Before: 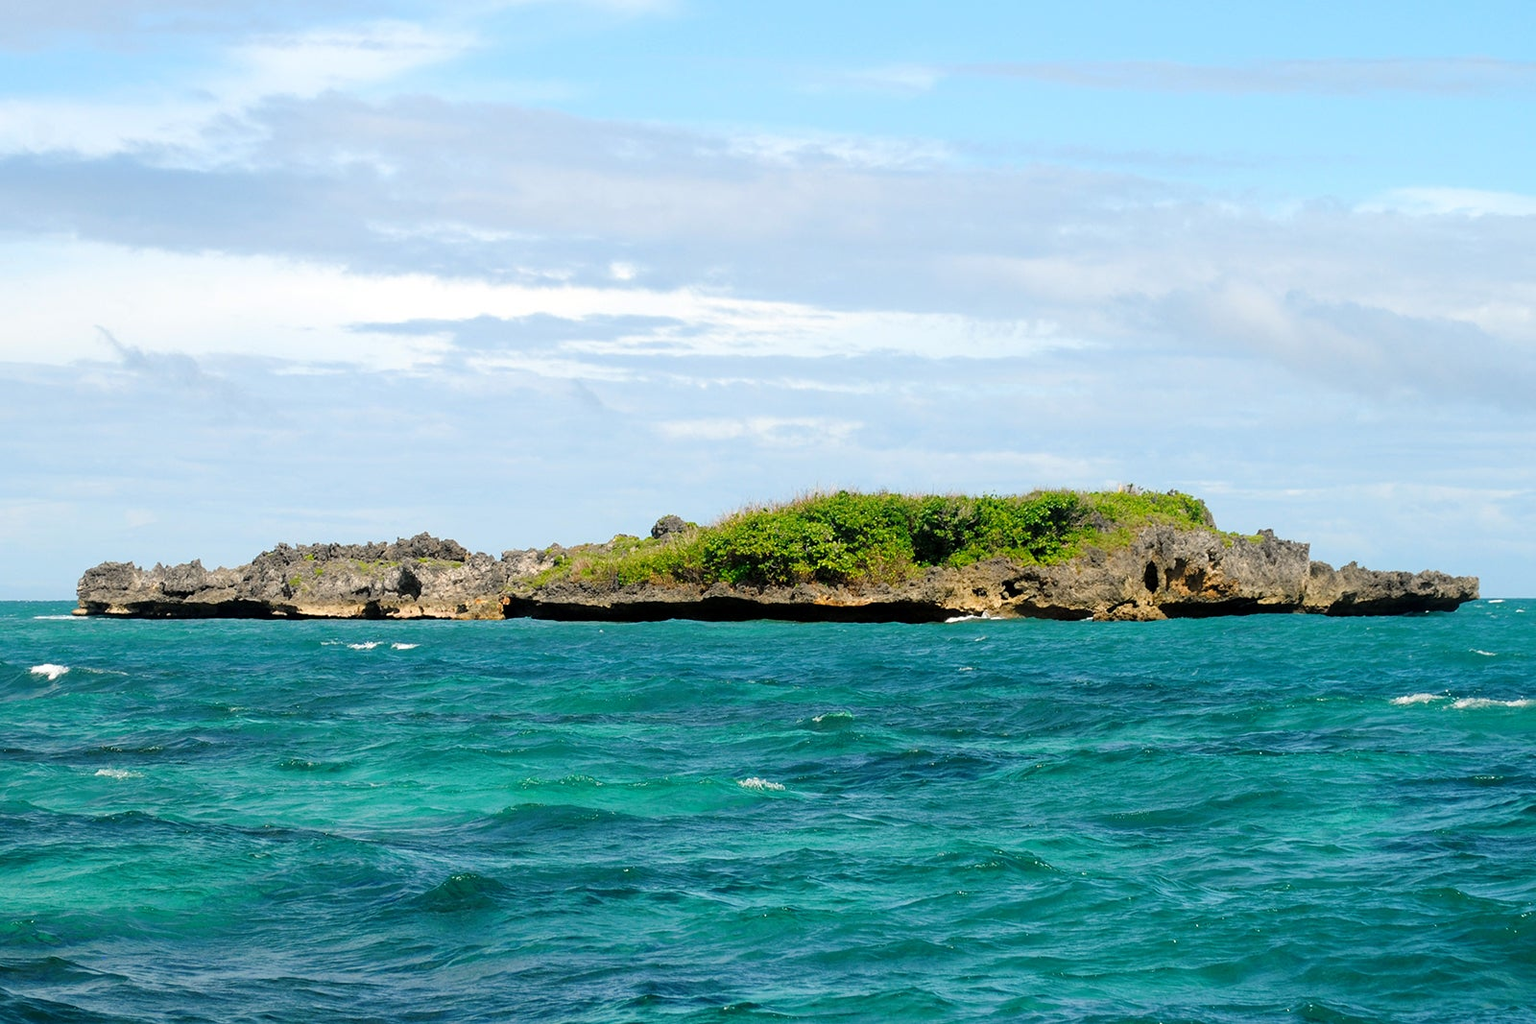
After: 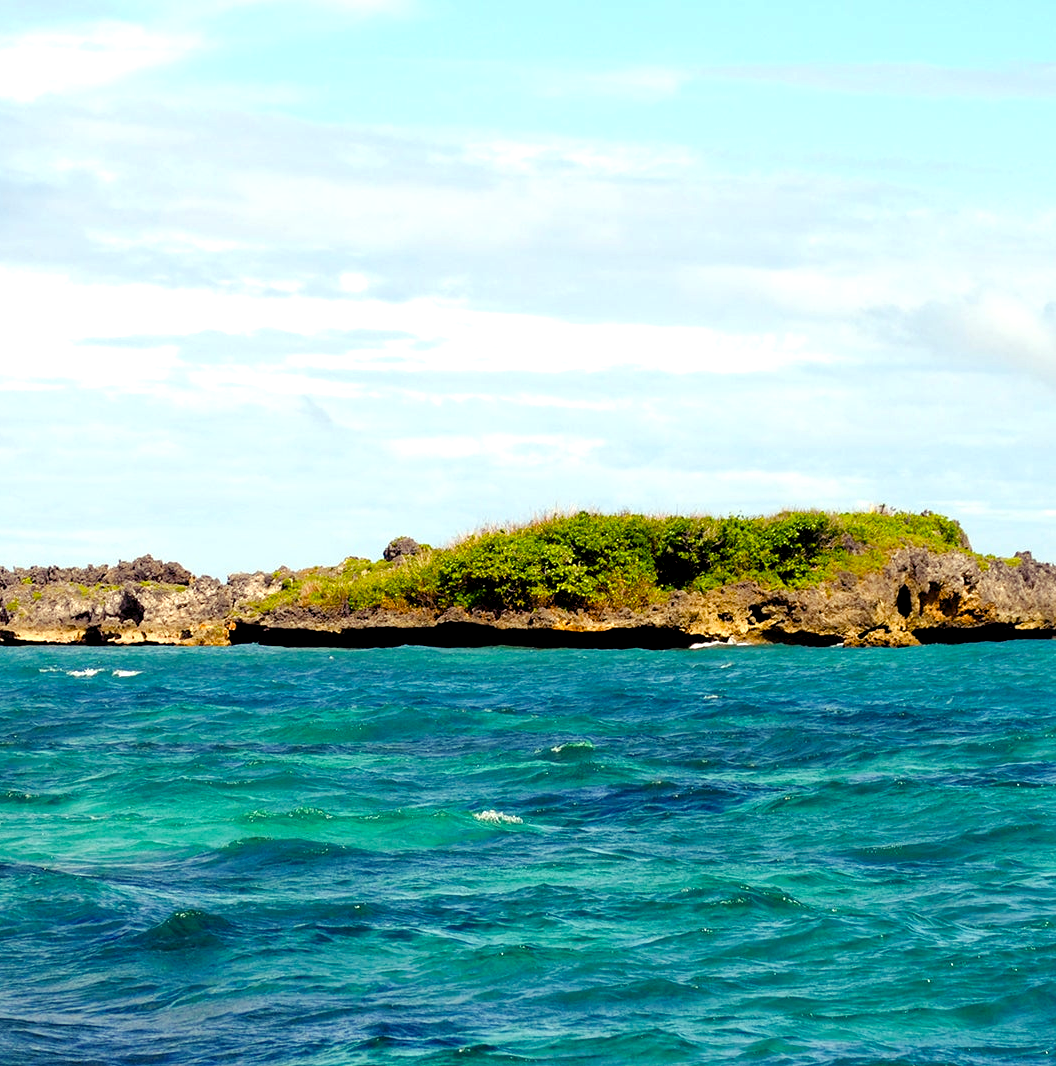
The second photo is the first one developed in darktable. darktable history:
crop and rotate: left 18.442%, right 15.508%
color balance rgb: shadows lift › luminance -21.66%, shadows lift › chroma 8.98%, shadows lift › hue 283.37°, power › chroma 1.55%, power › hue 25.59°, highlights gain › luminance 6.08%, highlights gain › chroma 2.55%, highlights gain › hue 90°, global offset › luminance -0.87%, perceptual saturation grading › global saturation 27.49%, perceptual saturation grading › highlights -28.39%, perceptual saturation grading › mid-tones 15.22%, perceptual saturation grading › shadows 33.98%, perceptual brilliance grading › highlights 10%, perceptual brilliance grading › mid-tones 5%
